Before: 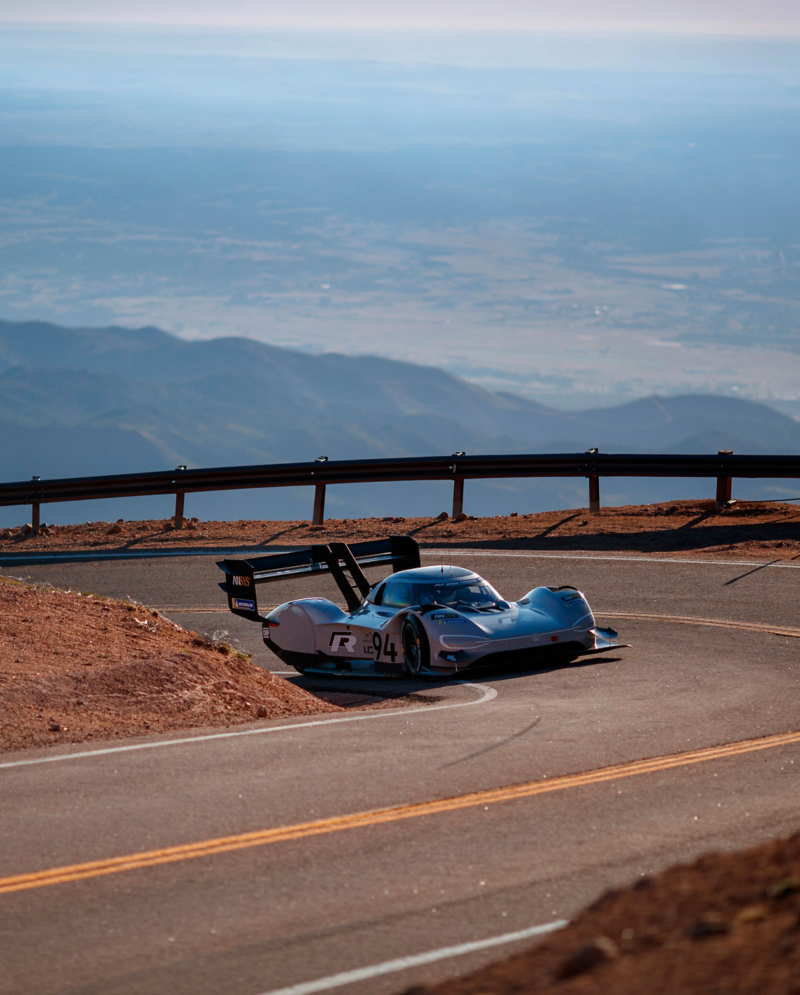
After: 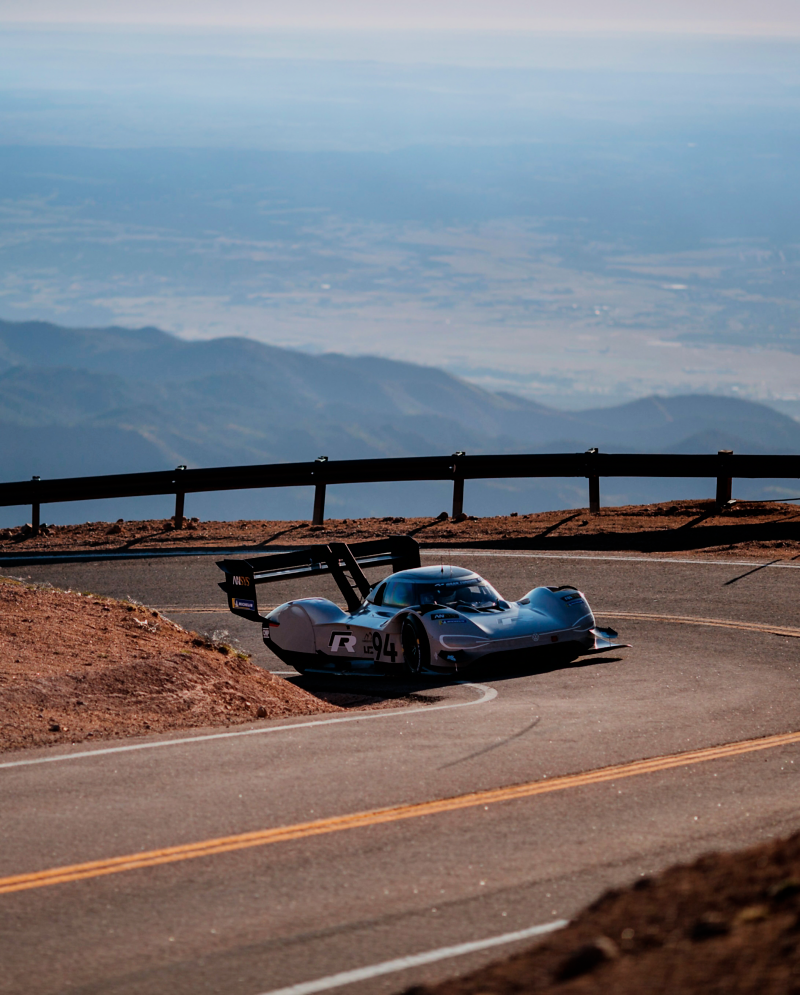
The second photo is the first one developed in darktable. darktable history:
filmic rgb: black relative exposure -7.65 EV, white relative exposure 4.56 EV, hardness 3.61, contrast 1.25
